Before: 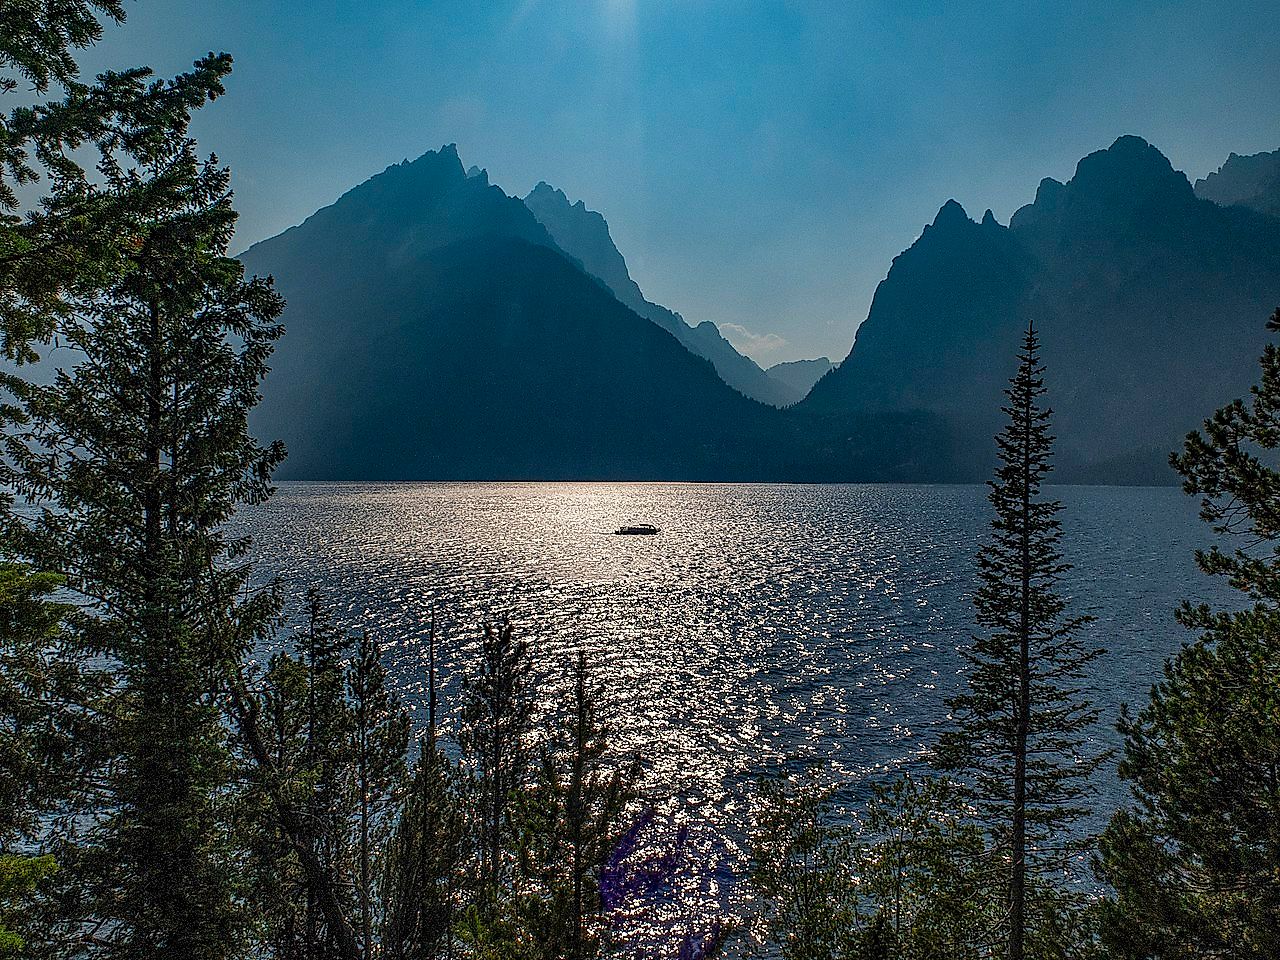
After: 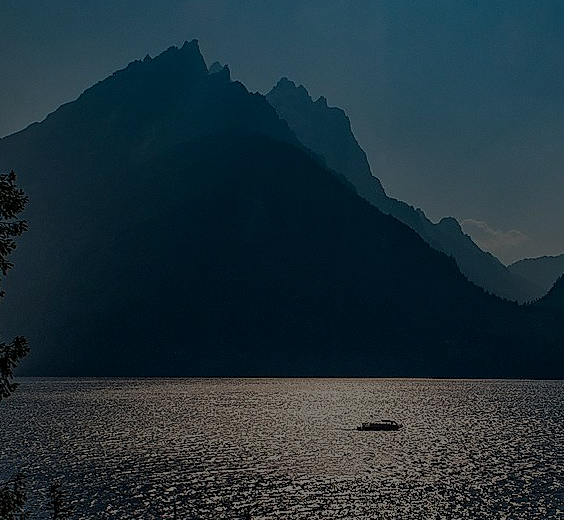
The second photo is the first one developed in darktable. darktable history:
crop: left 20.175%, top 10.849%, right 35.721%, bottom 34.887%
exposure: exposure -2.059 EV, compensate highlight preservation false
